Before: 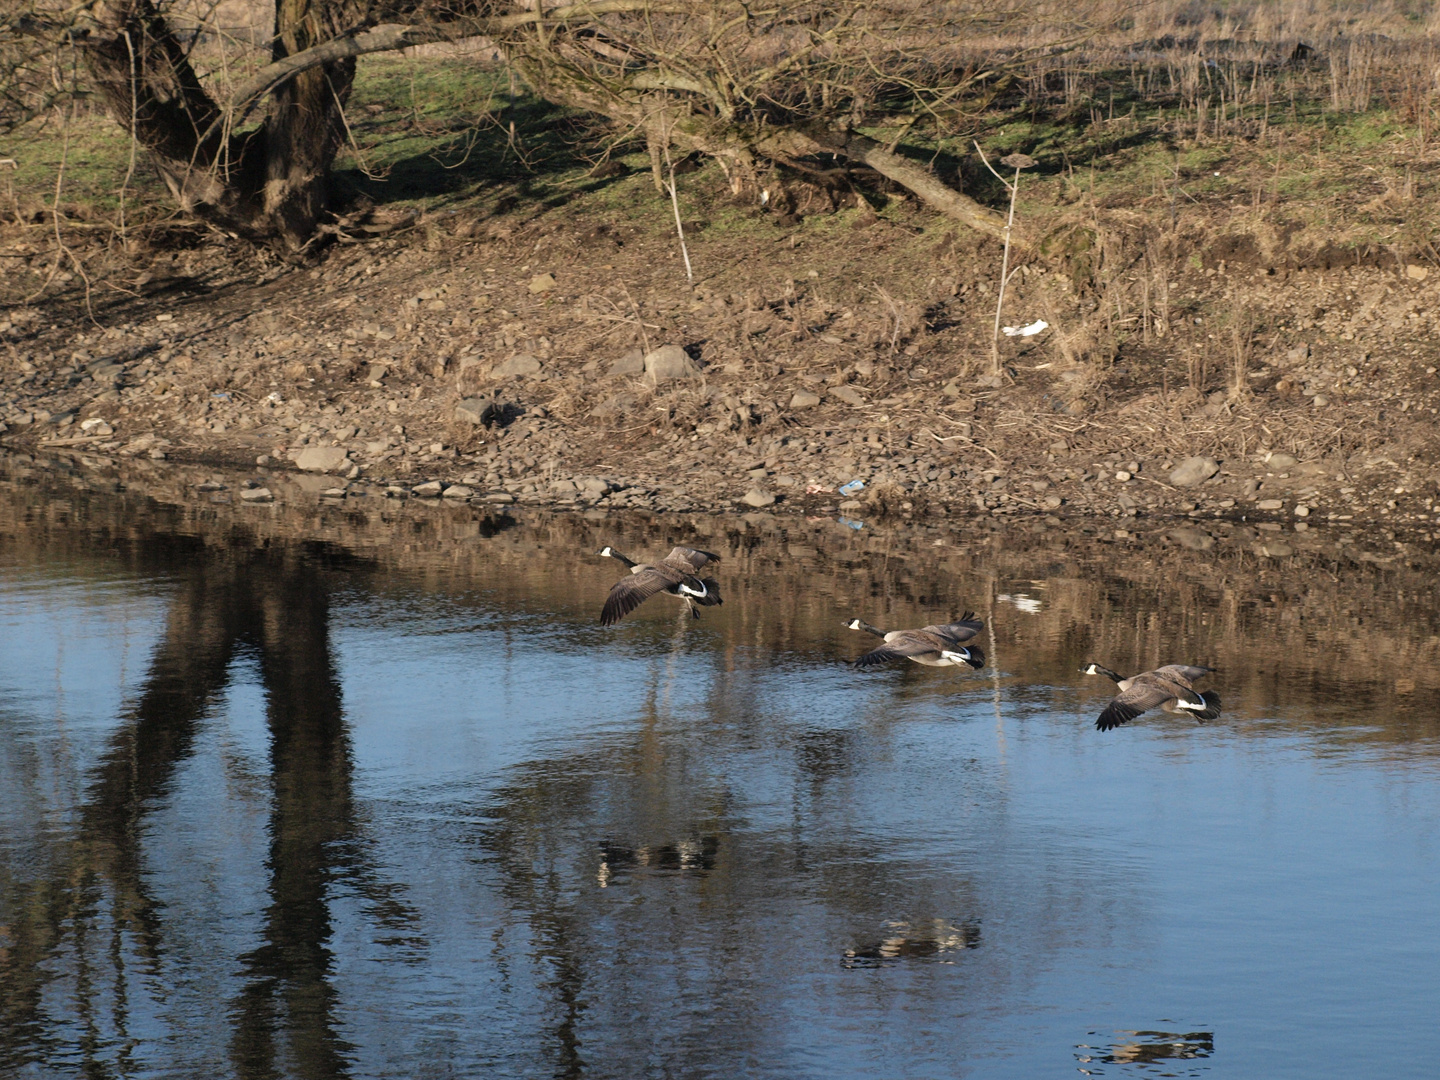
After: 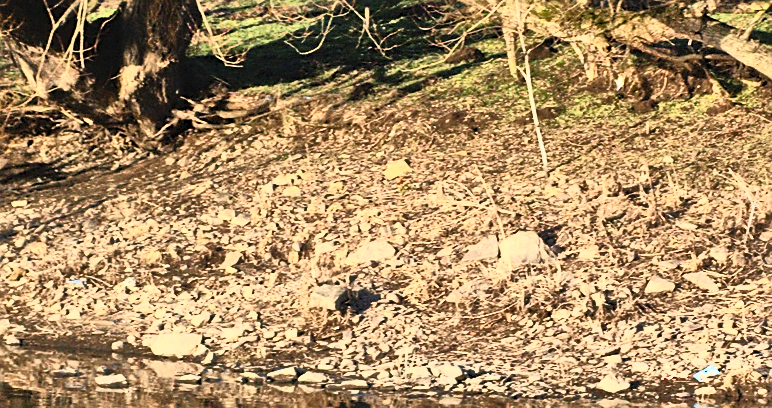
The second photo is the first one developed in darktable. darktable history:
tone equalizer: -8 EV -0.528 EV, -7 EV -0.319 EV, -6 EV -0.083 EV, -5 EV 0.413 EV, -4 EV 0.985 EV, -3 EV 0.791 EV, -2 EV -0.01 EV, -1 EV 0.14 EV, +0 EV -0.012 EV, smoothing 1
sharpen: on, module defaults
crop: left 10.121%, top 10.631%, right 36.218%, bottom 51.526%
contrast brightness saturation: contrast 0.83, brightness 0.59, saturation 0.59
